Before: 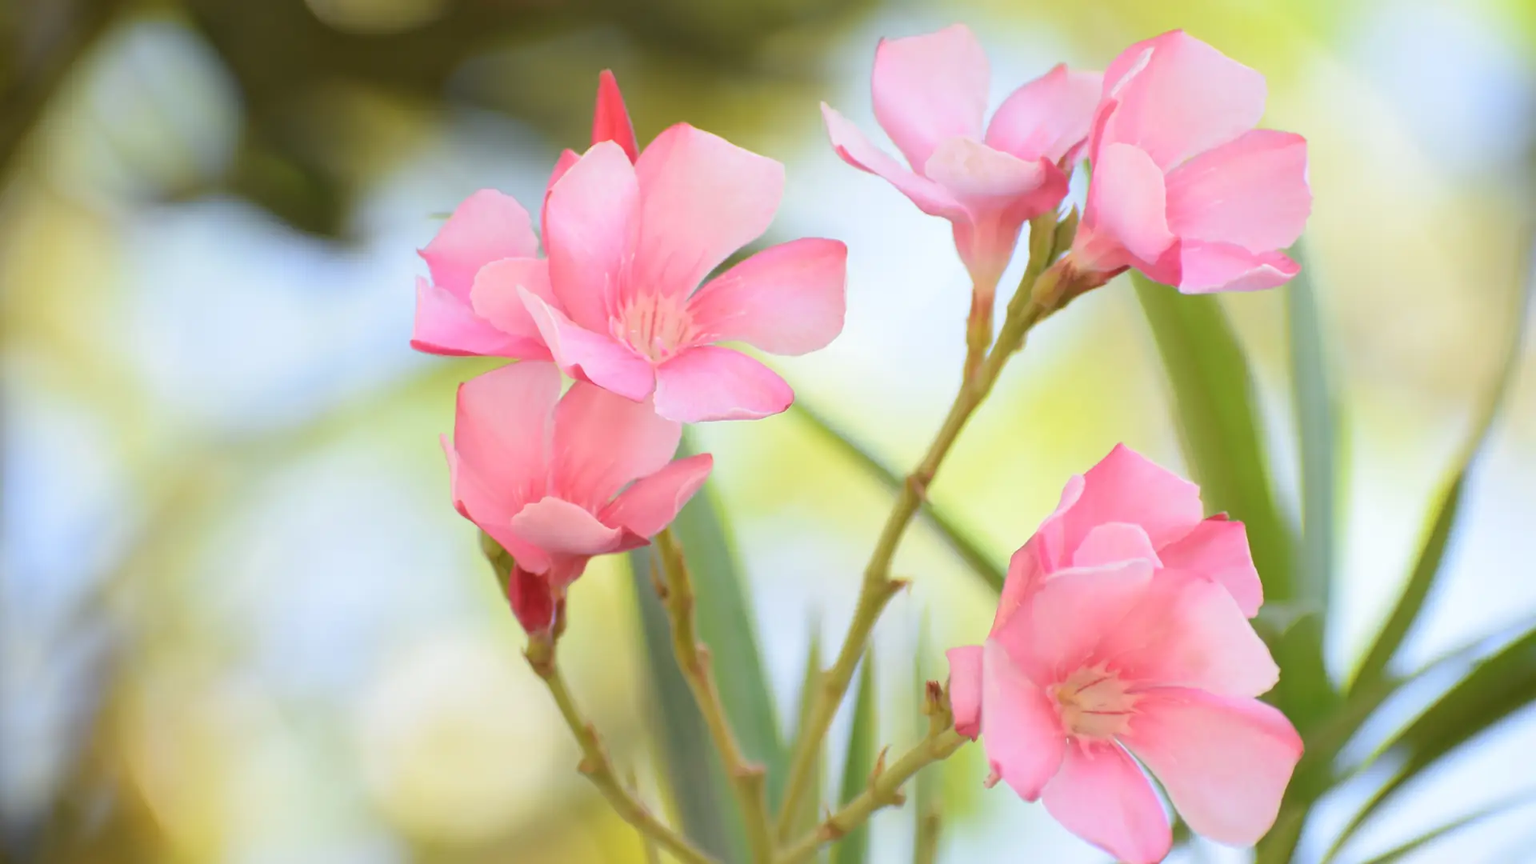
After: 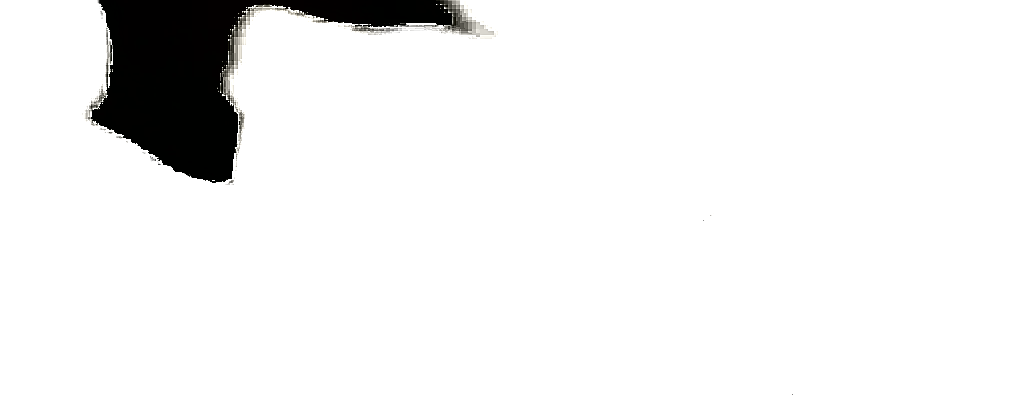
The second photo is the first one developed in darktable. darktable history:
sharpen: radius 1.391, amount 1.242, threshold 0.739
crop: left 10.048%, top 10.724%, right 36.448%, bottom 51.24%
exposure: black level correction 0.1, exposure 3.081 EV, compensate highlight preservation false
contrast brightness saturation: contrast -0.026, brightness -0.594, saturation -0.999
